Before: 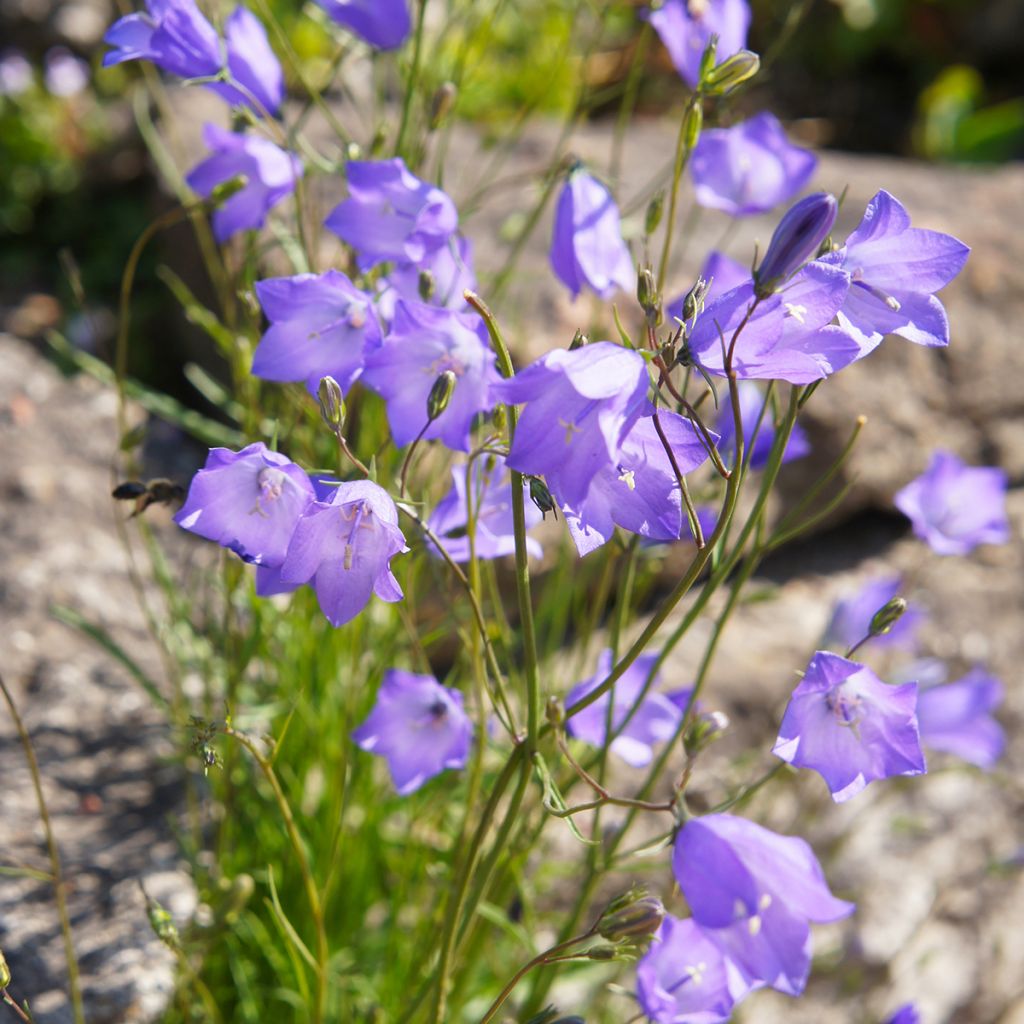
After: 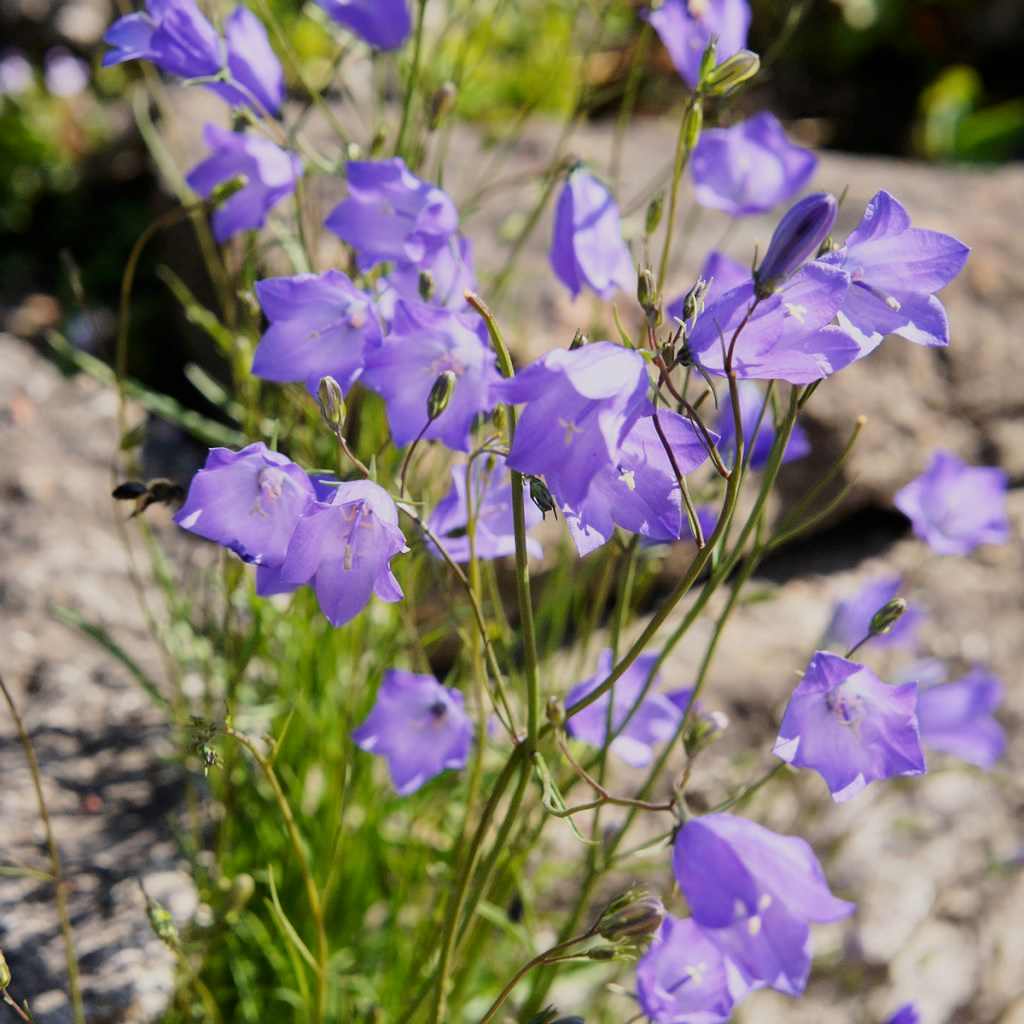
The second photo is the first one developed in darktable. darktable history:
contrast brightness saturation: contrast 0.14
filmic rgb: black relative exposure -7.65 EV, white relative exposure 4.56 EV, hardness 3.61, color science v6 (2022)
